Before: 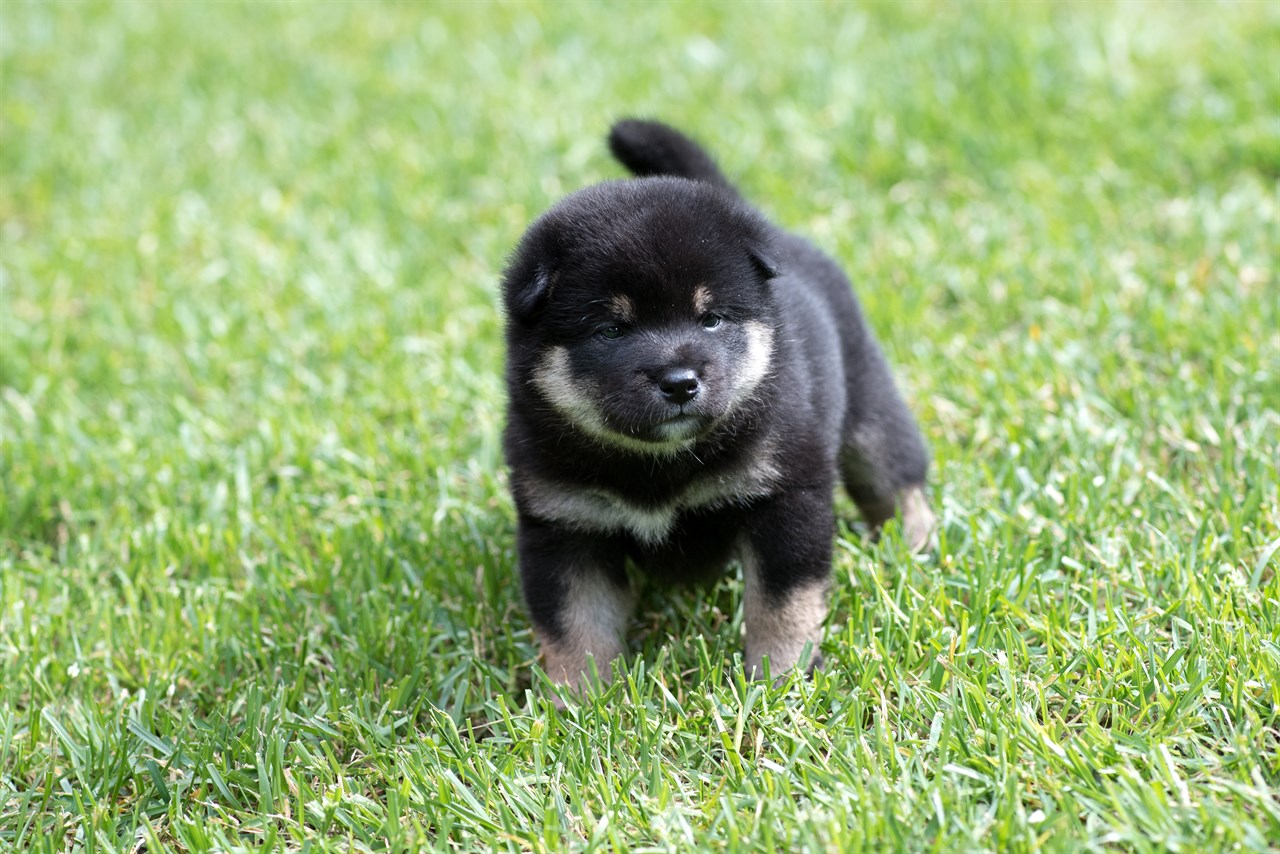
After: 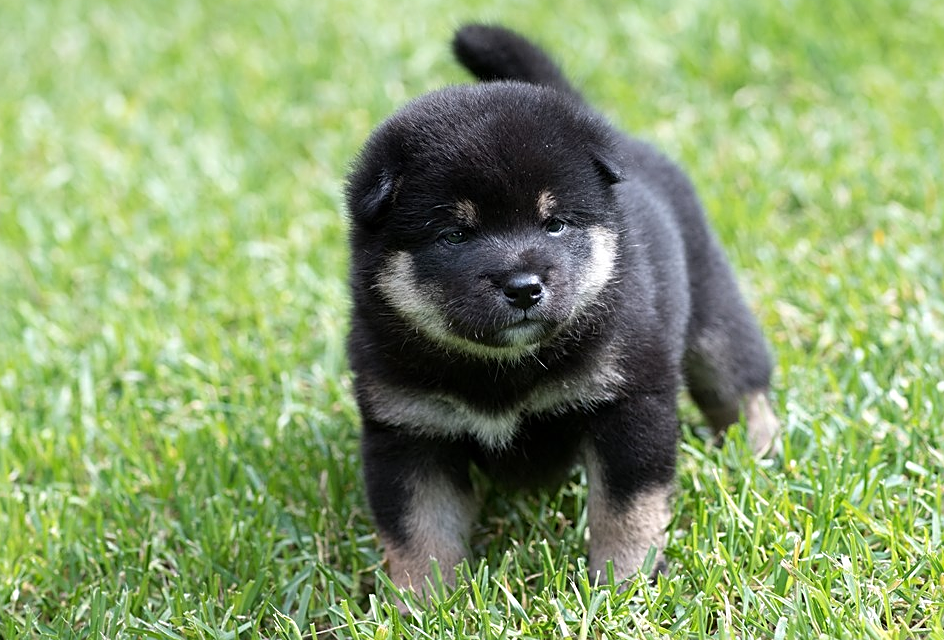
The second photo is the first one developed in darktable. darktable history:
sharpen: on, module defaults
crop and rotate: left 12.189%, top 11.347%, right 14.059%, bottom 13.685%
